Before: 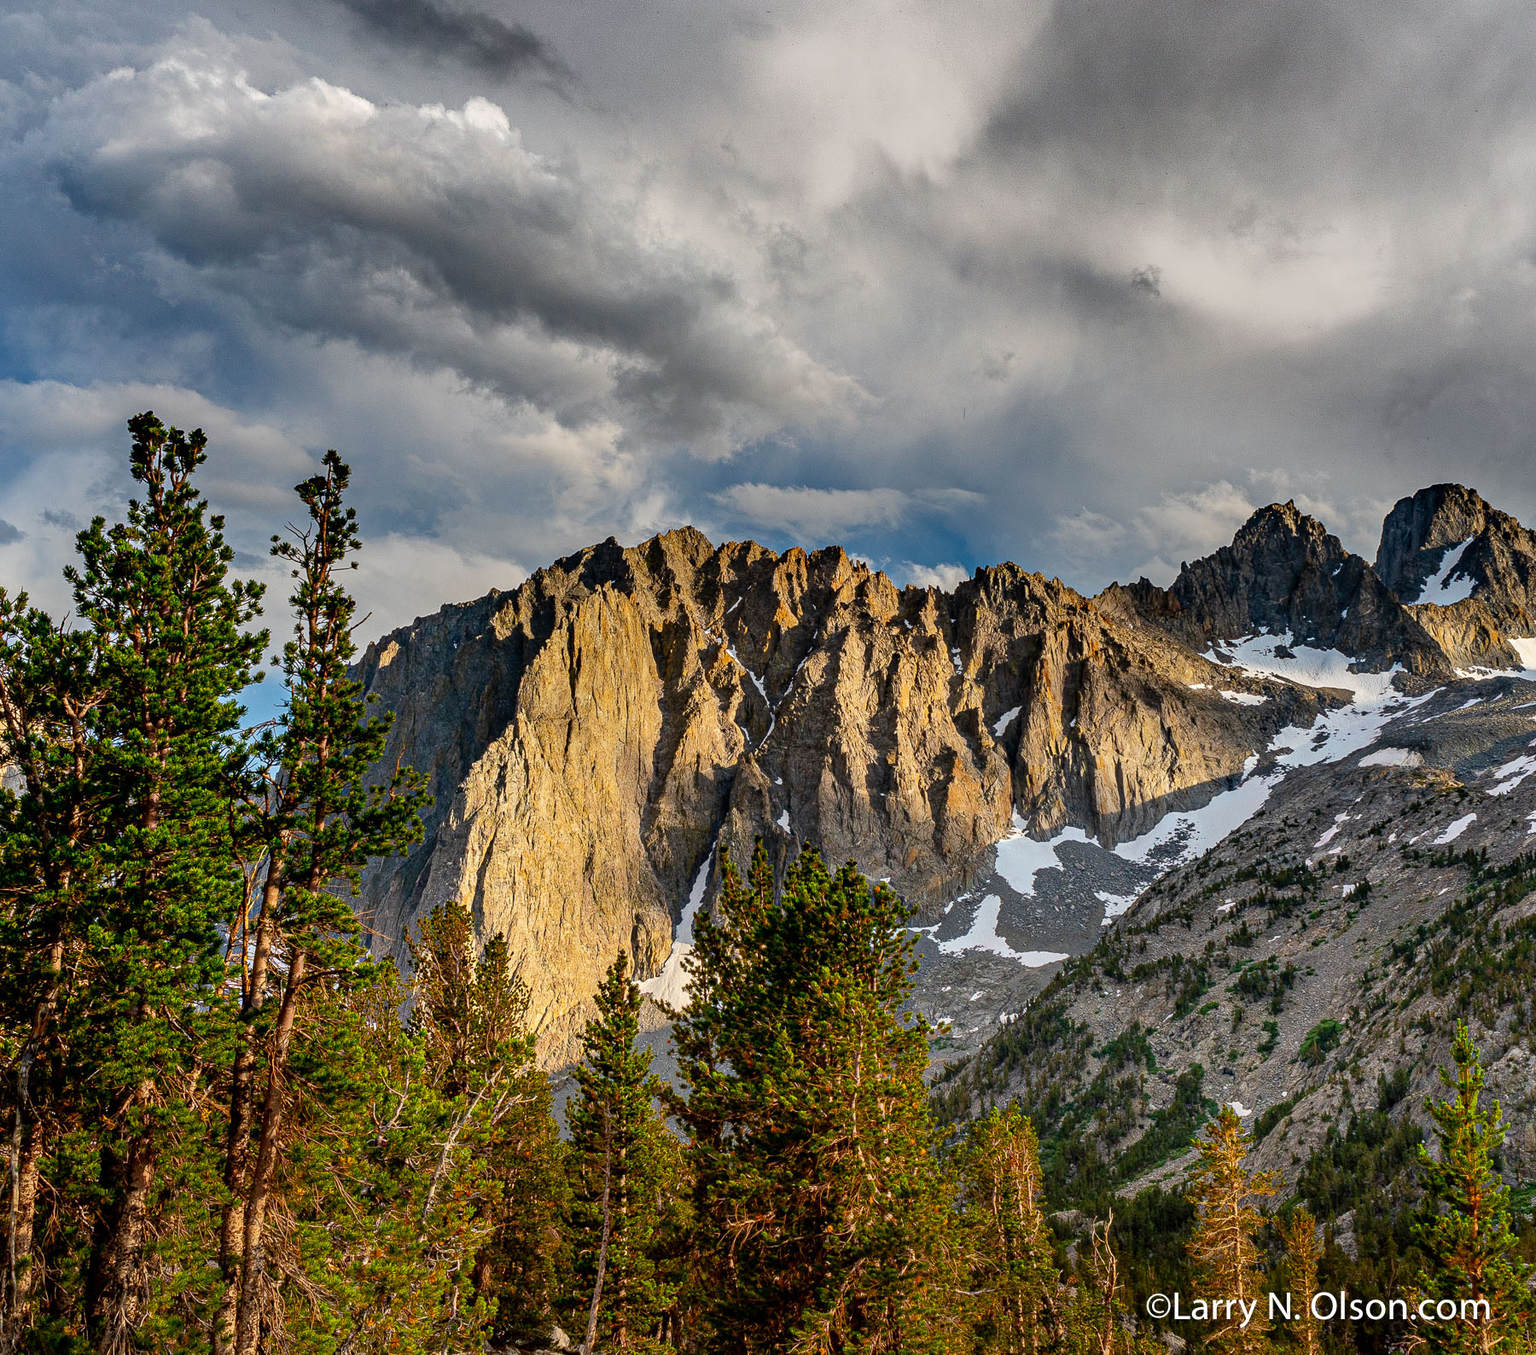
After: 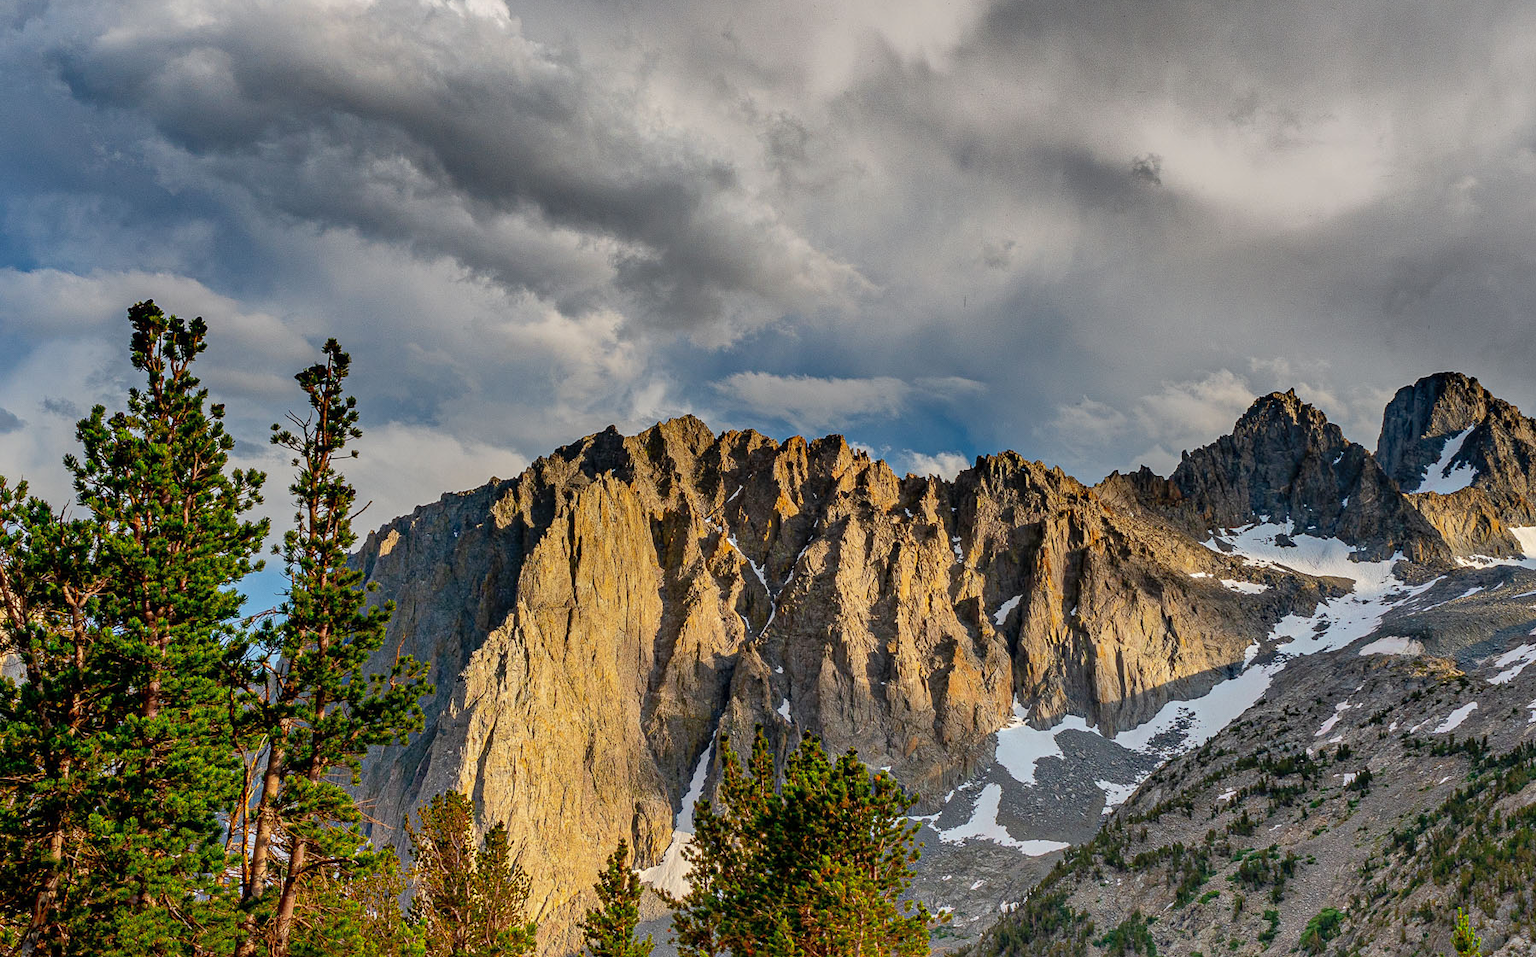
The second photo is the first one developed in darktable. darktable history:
crop and rotate: top 8.293%, bottom 20.996%
shadows and highlights: on, module defaults
